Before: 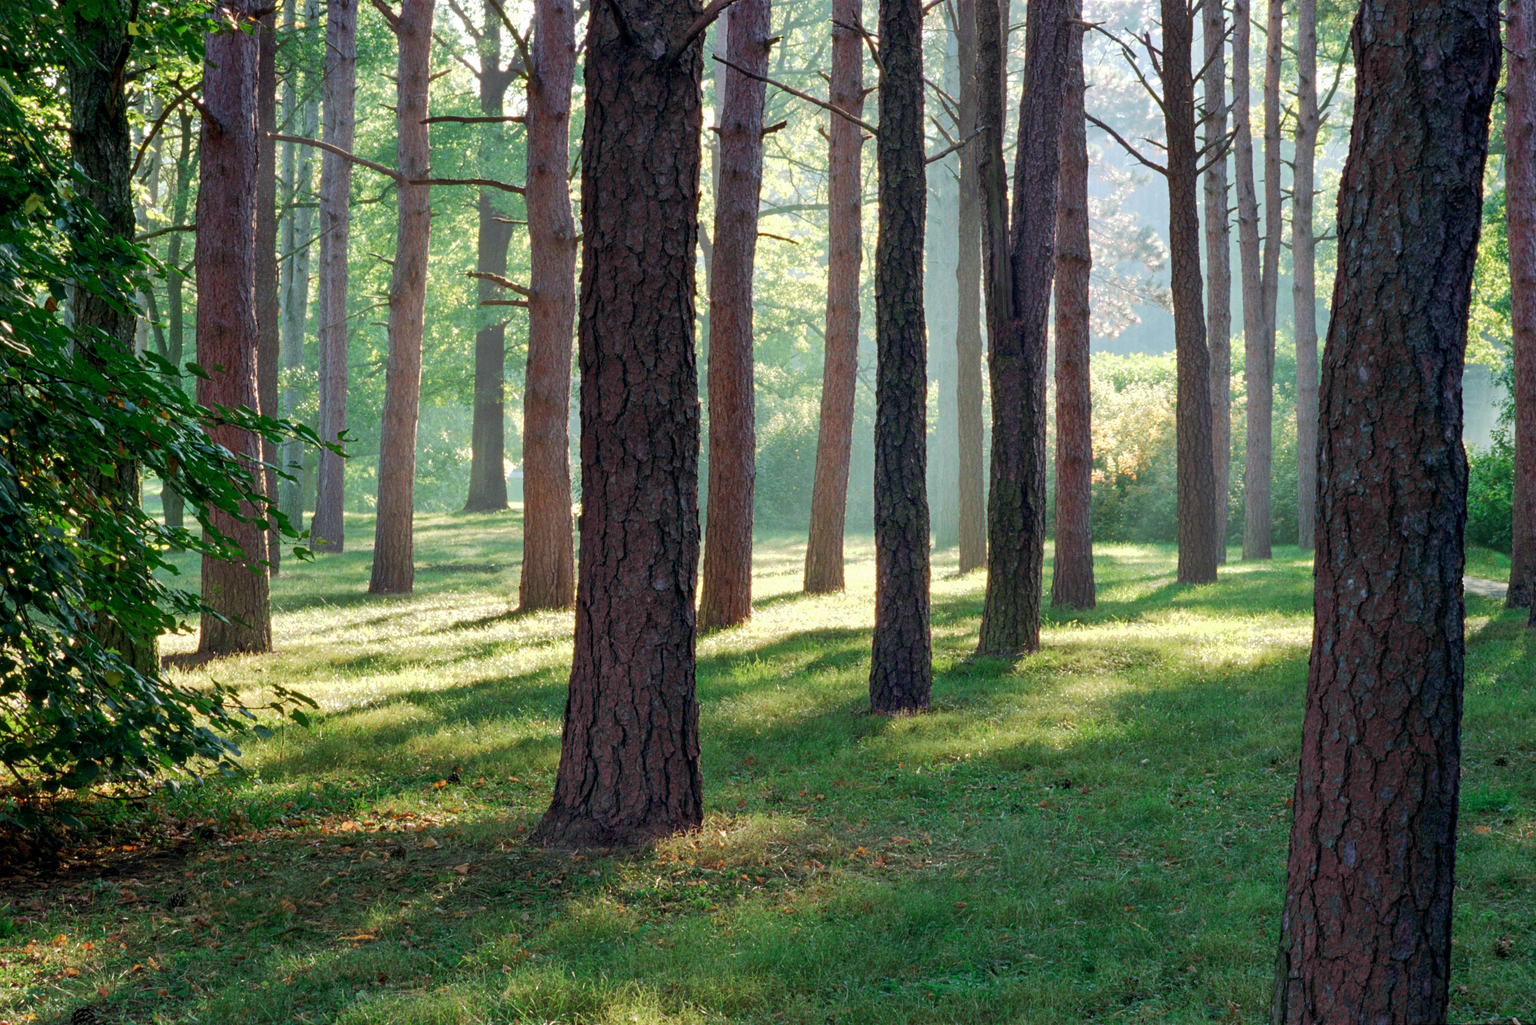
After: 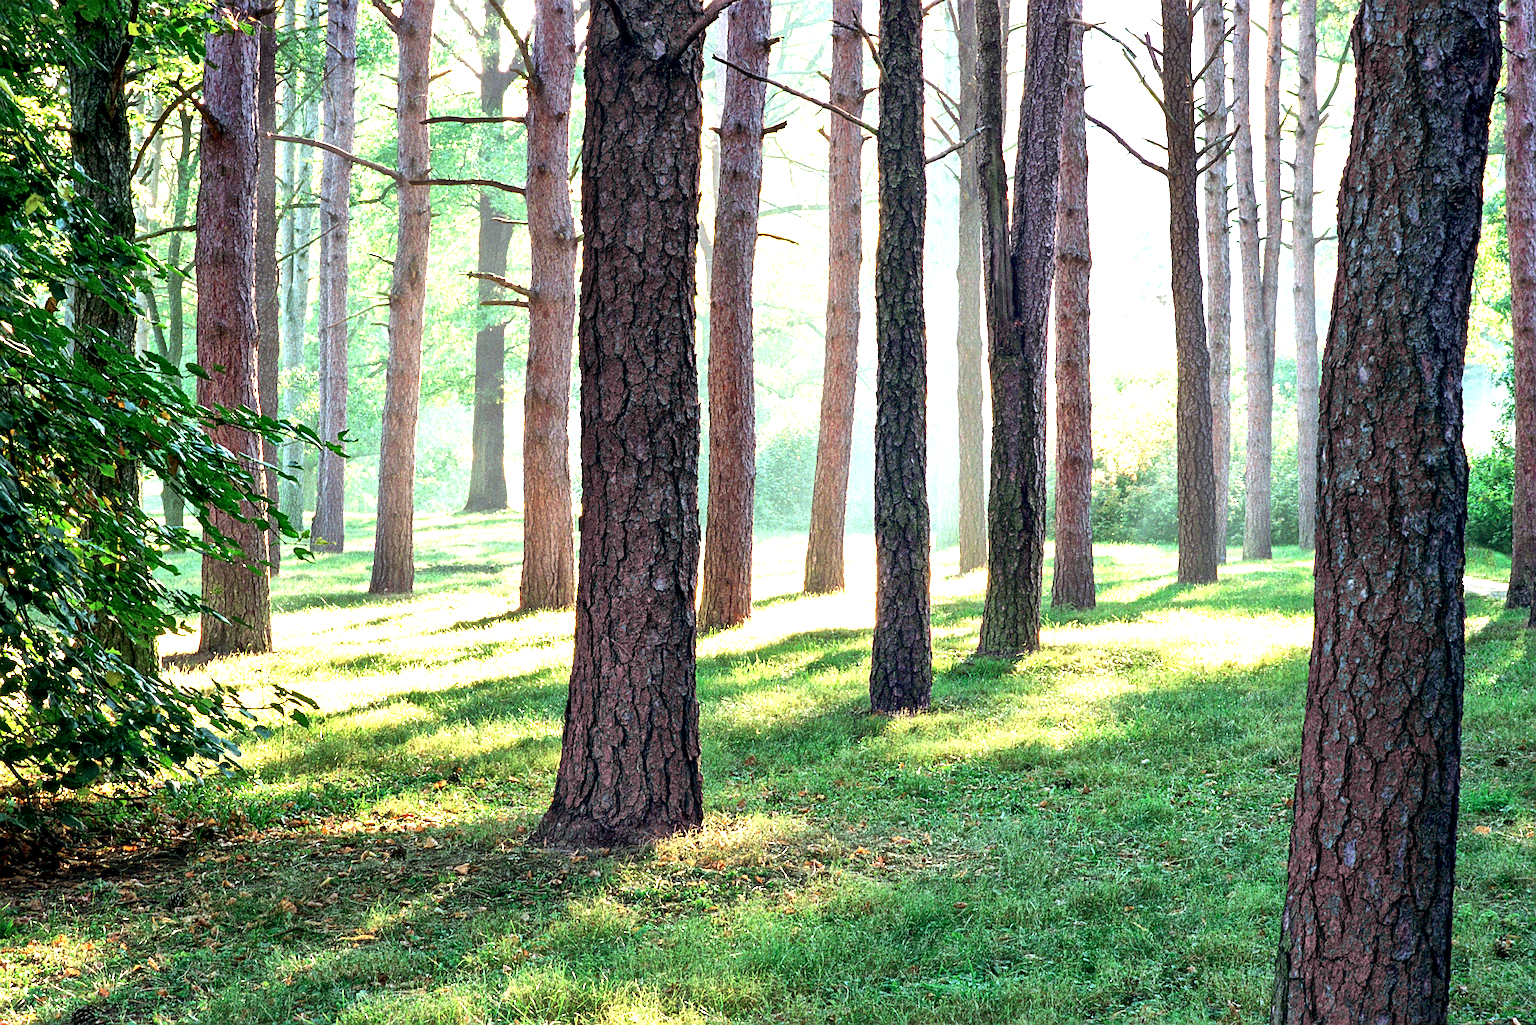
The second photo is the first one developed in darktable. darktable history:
tone equalizer: -8 EV -0.417 EV, -7 EV -0.389 EV, -6 EV -0.333 EV, -5 EV -0.222 EV, -3 EV 0.222 EV, -2 EV 0.333 EV, -1 EV 0.389 EV, +0 EV 0.417 EV, edges refinement/feathering 500, mask exposure compensation -1.57 EV, preserve details no
exposure: exposure 1.223 EV, compensate highlight preservation false
local contrast: mode bilateral grid, contrast 20, coarseness 50, detail 159%, midtone range 0.2
sharpen: on, module defaults
